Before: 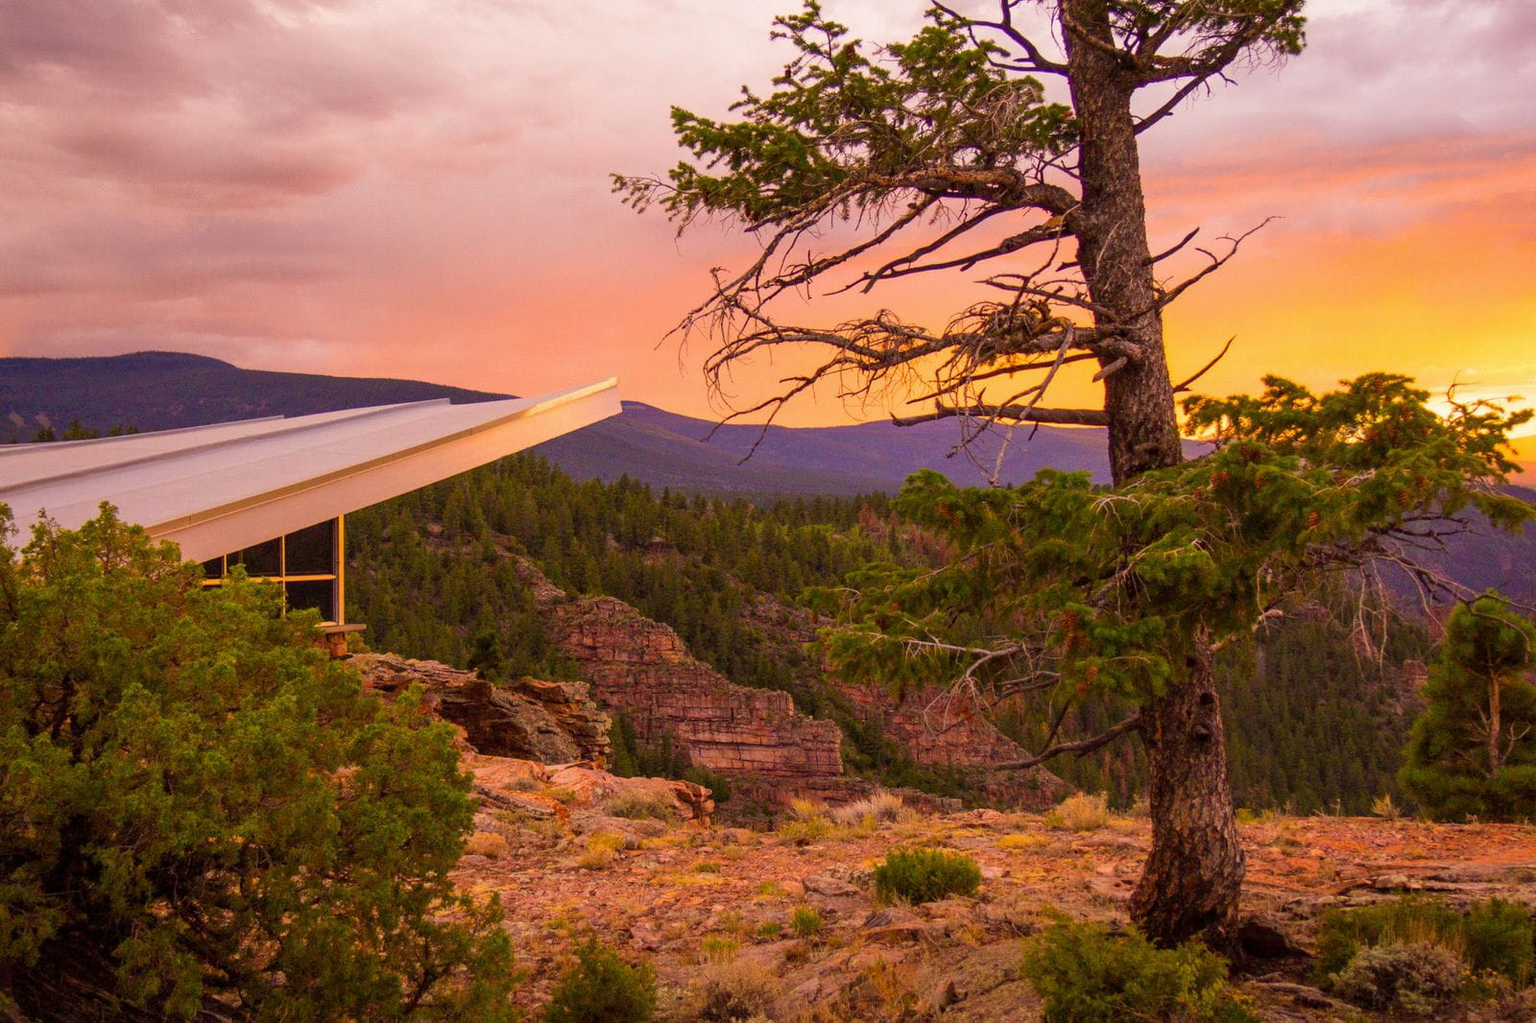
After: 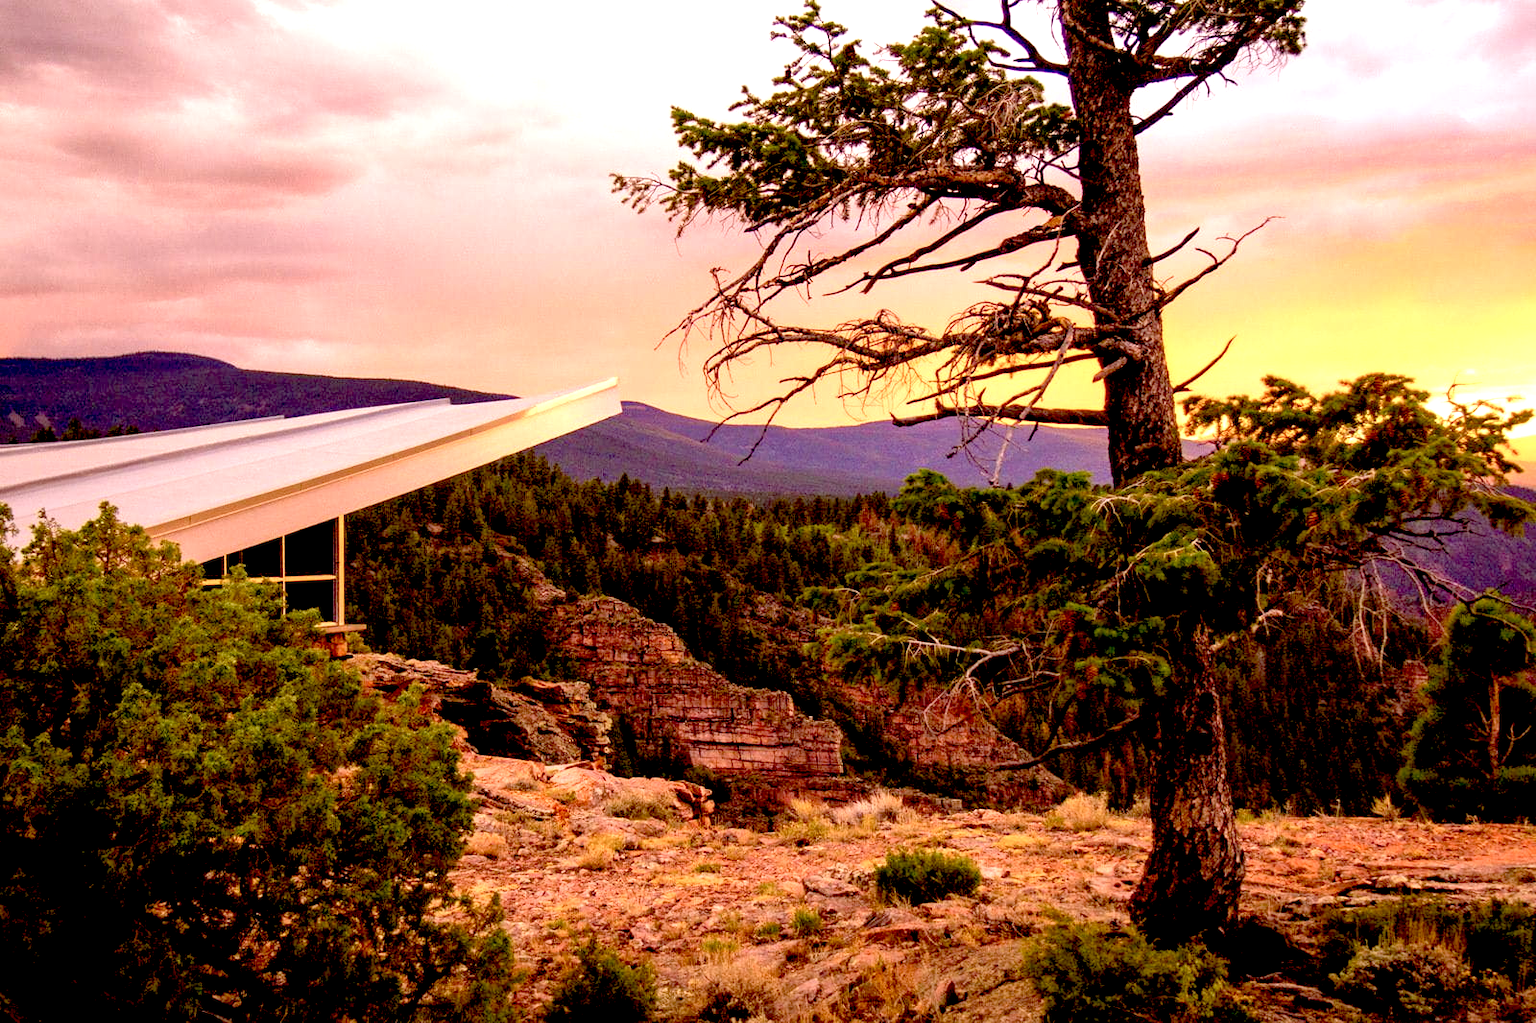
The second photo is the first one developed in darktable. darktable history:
local contrast: mode bilateral grid, contrast 20, coarseness 50, detail 120%, midtone range 0.2
color balance: input saturation 80.07%
exposure: black level correction 0.035, exposure 0.9 EV, compensate highlight preservation false
